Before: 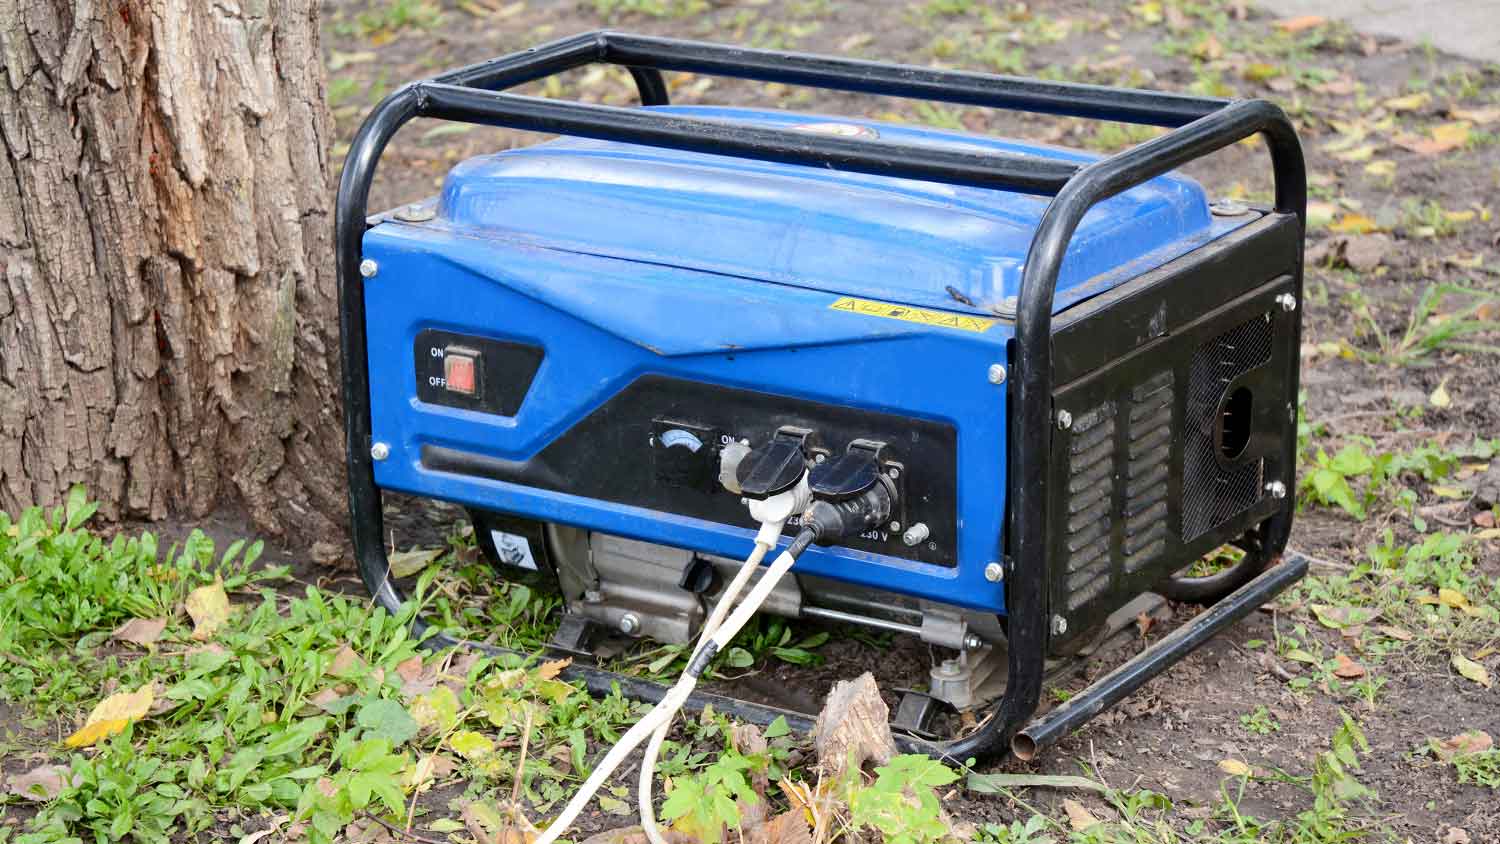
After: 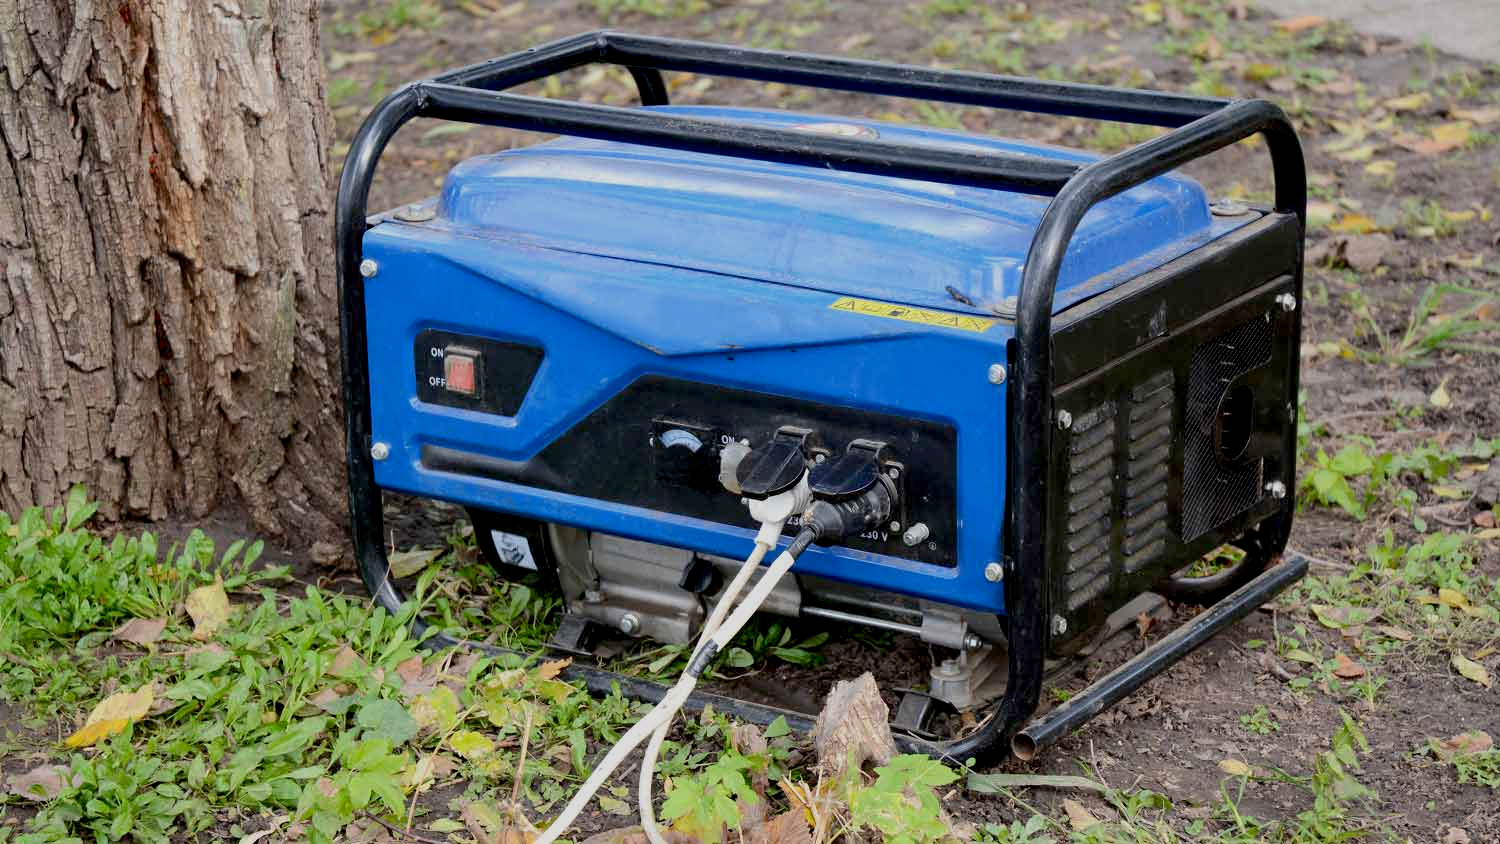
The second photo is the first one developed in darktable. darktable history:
exposure: black level correction 0.011, exposure -0.478 EV, compensate highlight preservation false
tone equalizer: on, module defaults
